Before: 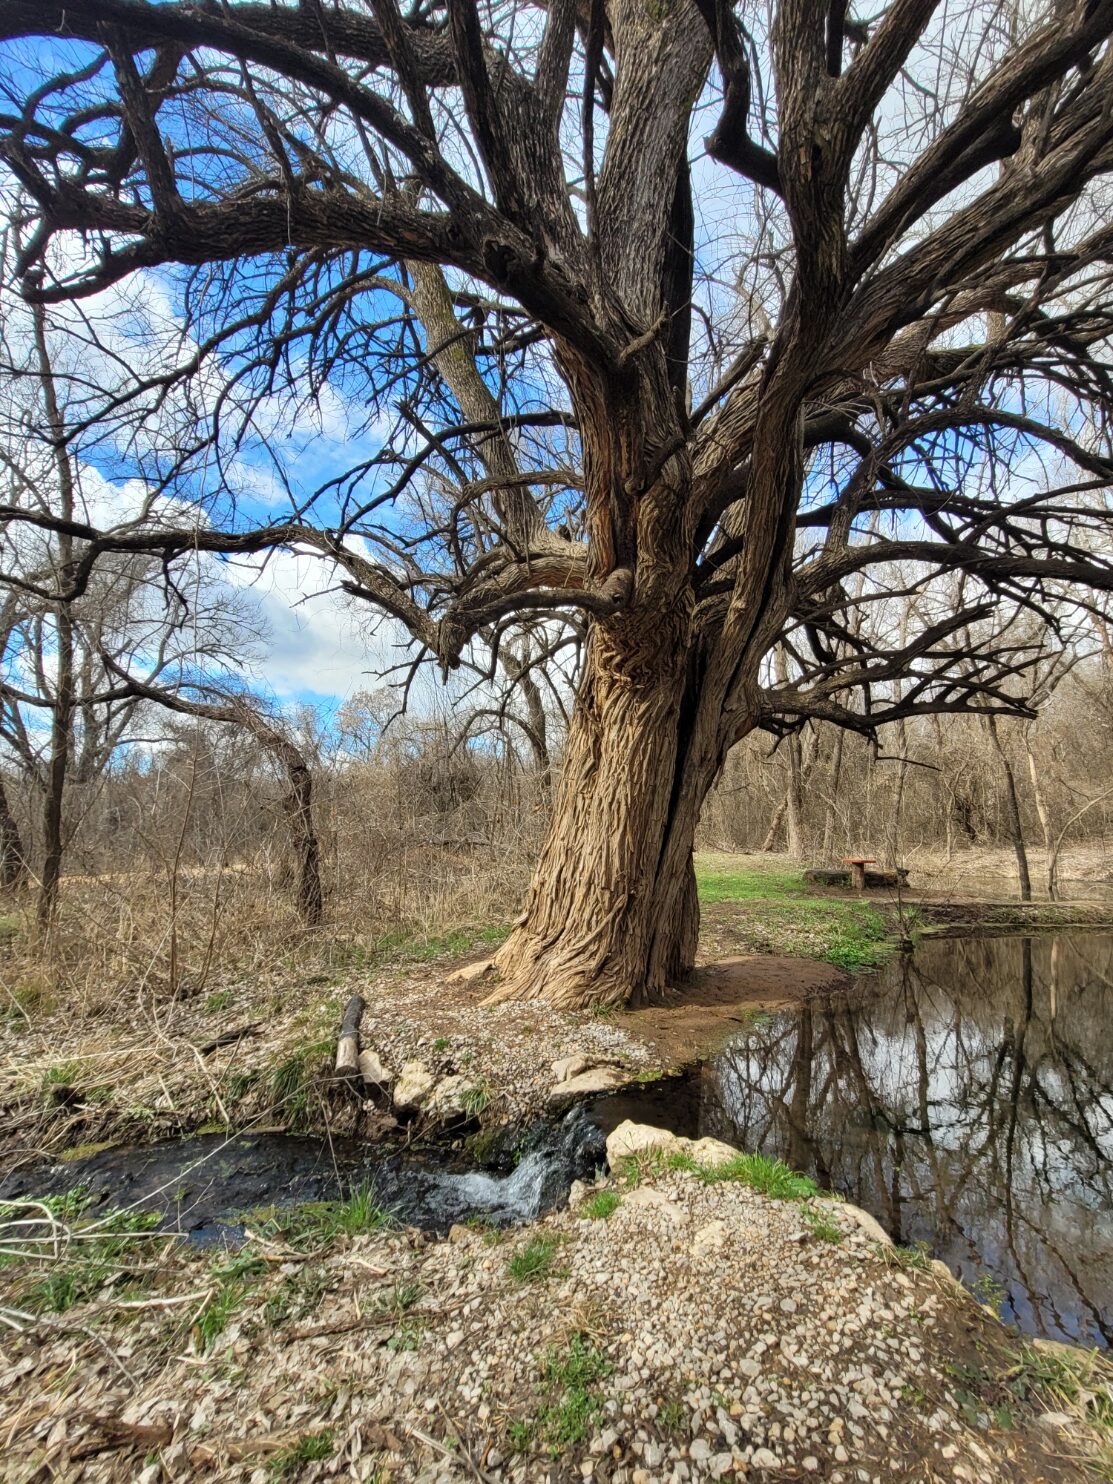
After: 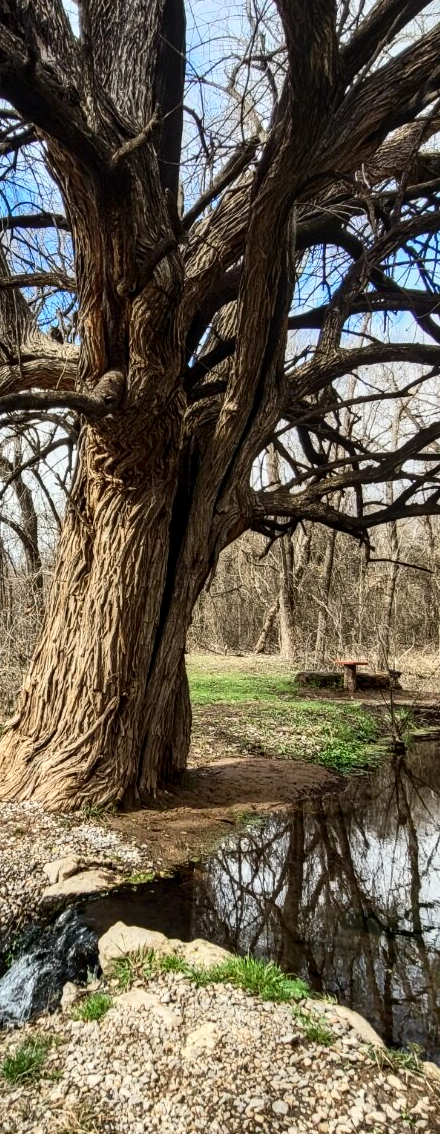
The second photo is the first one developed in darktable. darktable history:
local contrast: on, module defaults
crop: left 45.721%, top 13.393%, right 14.118%, bottom 10.01%
contrast brightness saturation: contrast 0.28
